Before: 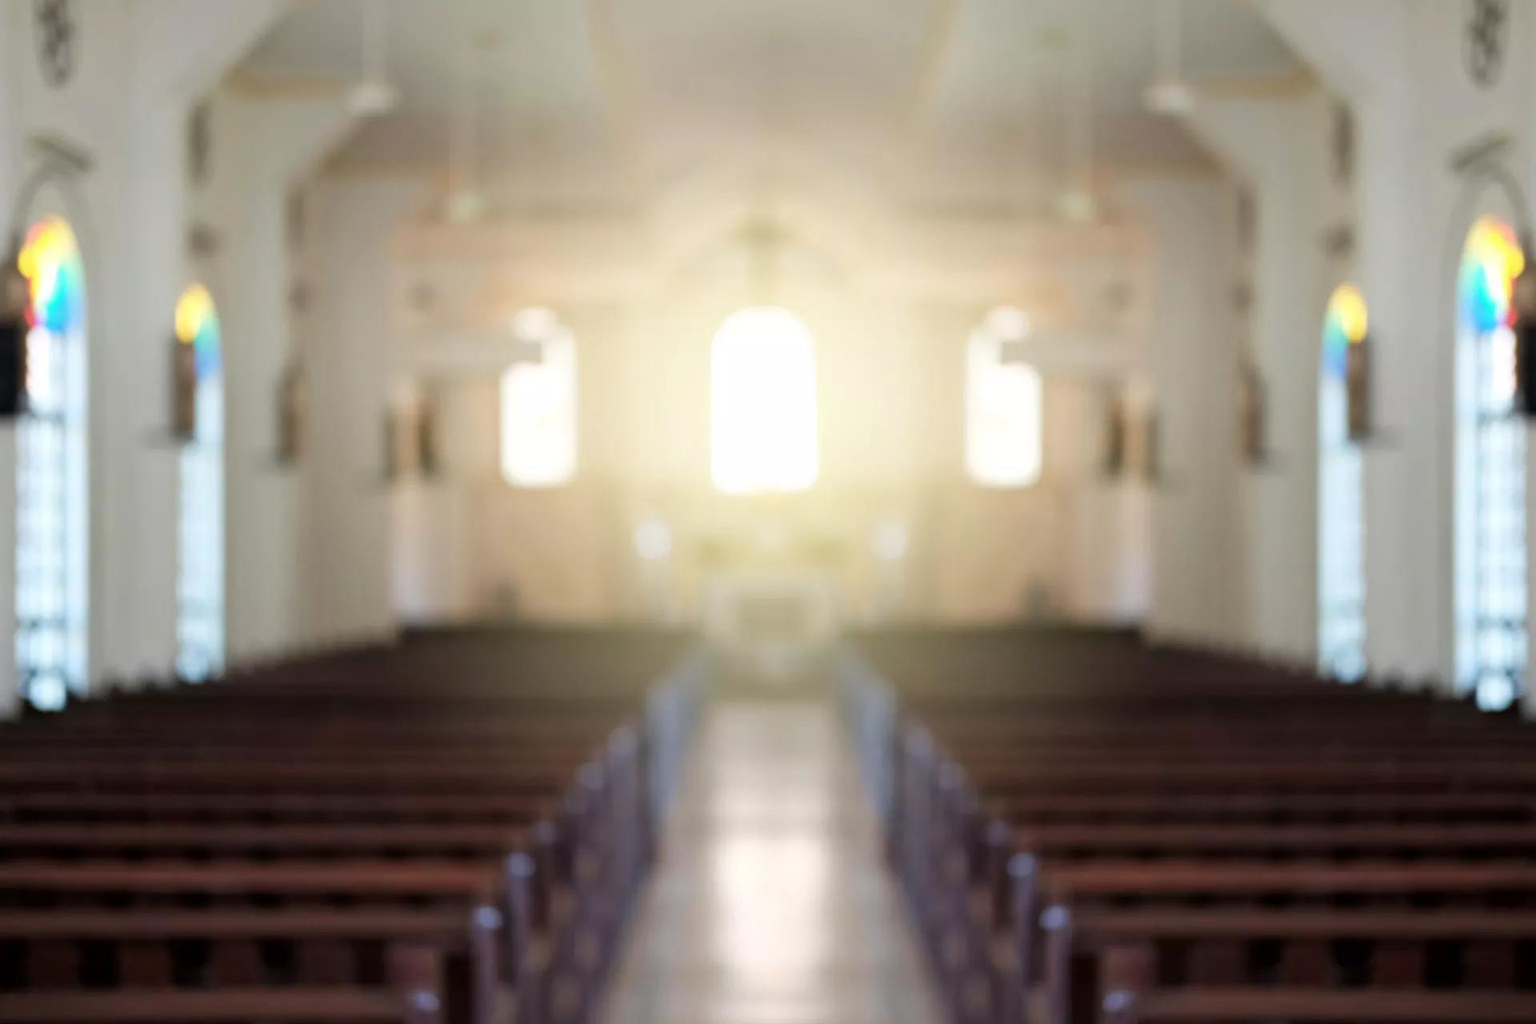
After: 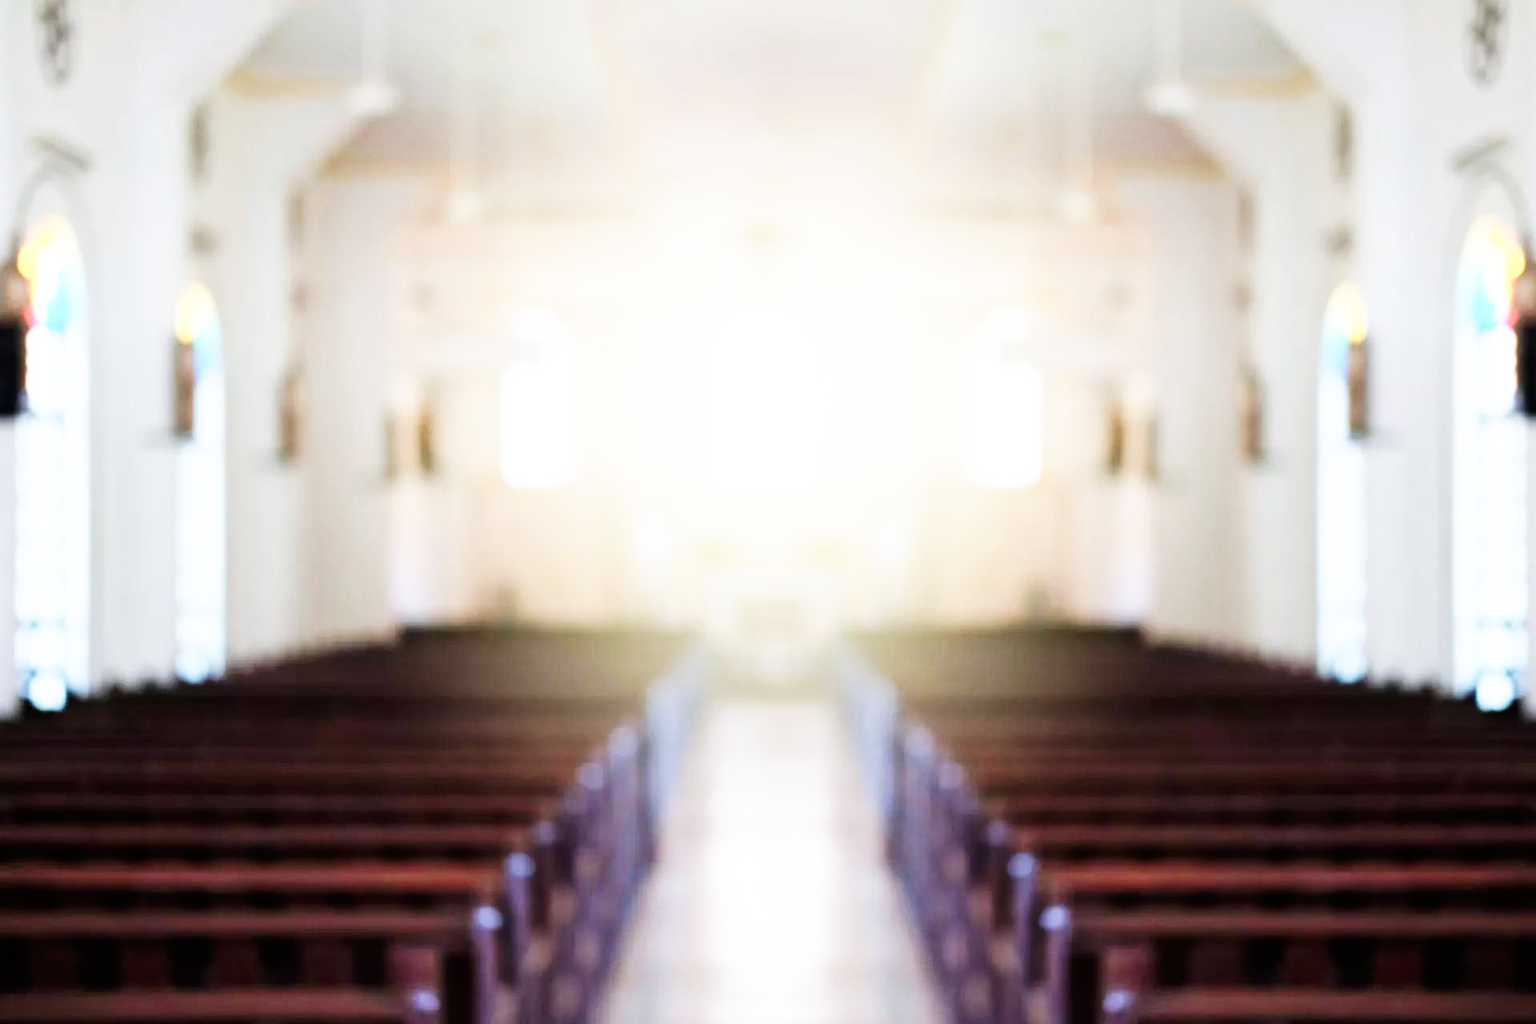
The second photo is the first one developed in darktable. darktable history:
color balance rgb: global vibrance 6.81%, saturation formula JzAzBz (2021)
color calibration: illuminant as shot in camera, x 0.358, y 0.373, temperature 4628.91 K
base curve: curves: ch0 [(0, 0) (0.007, 0.004) (0.027, 0.03) (0.046, 0.07) (0.207, 0.54) (0.442, 0.872) (0.673, 0.972) (1, 1)], preserve colors none
